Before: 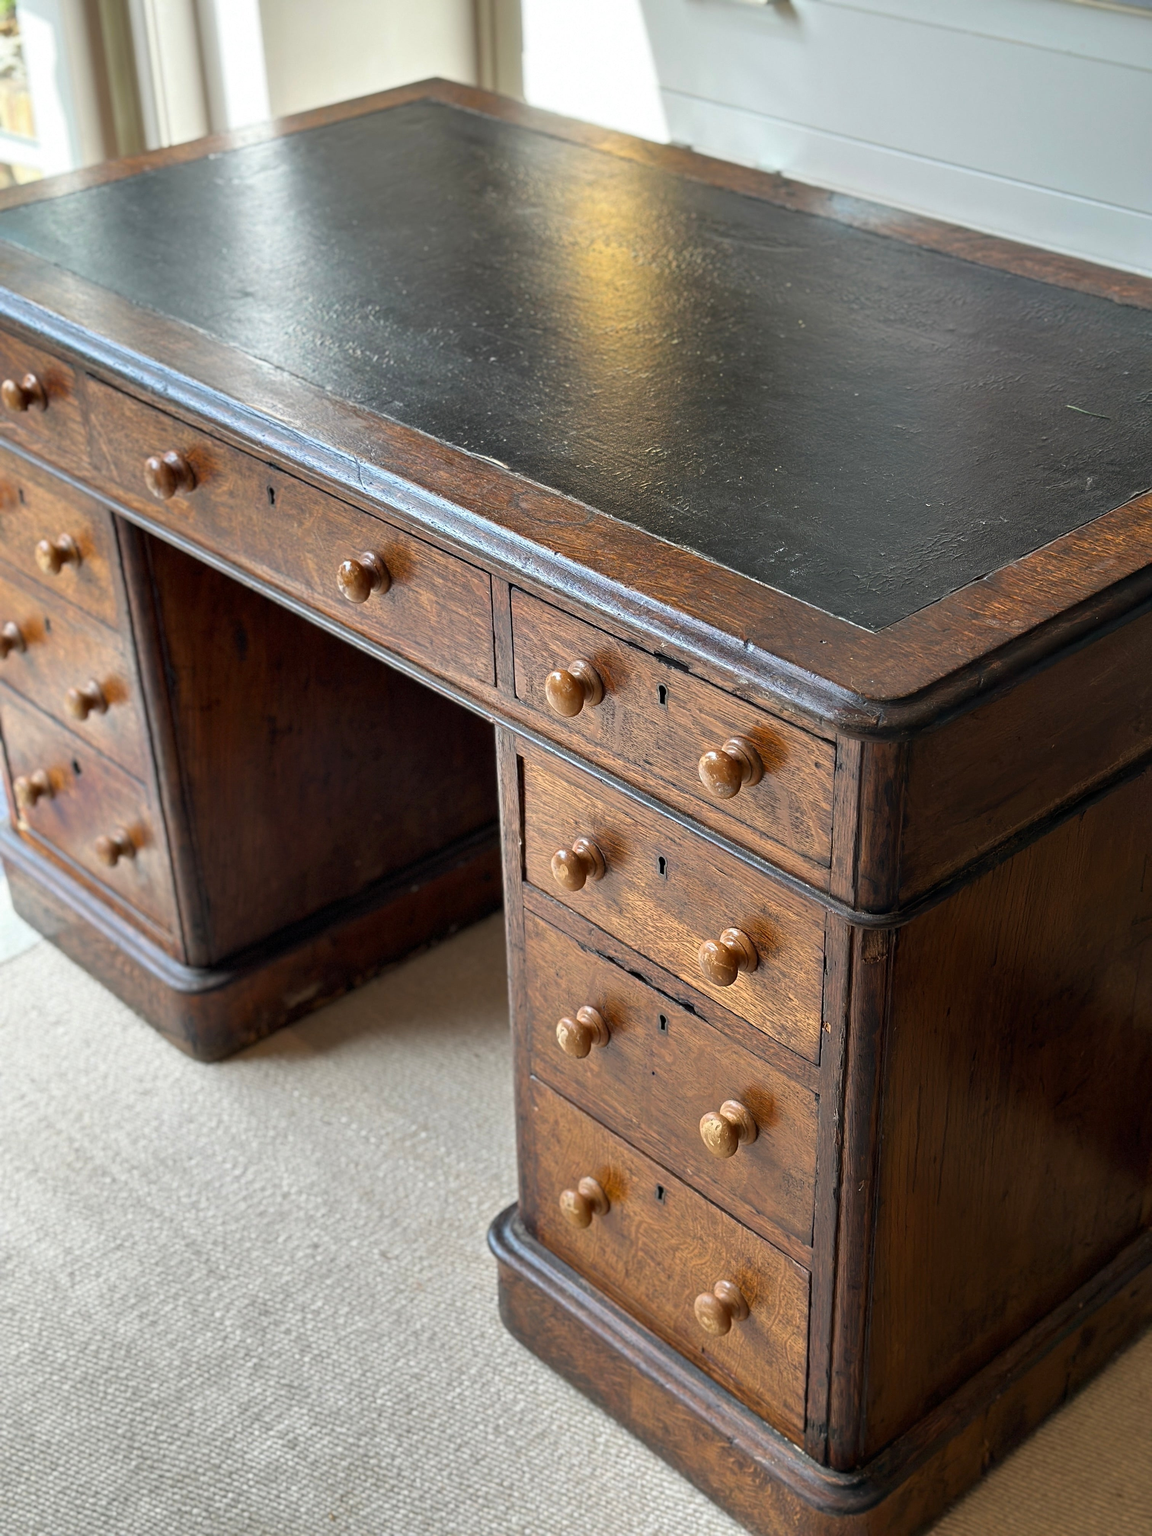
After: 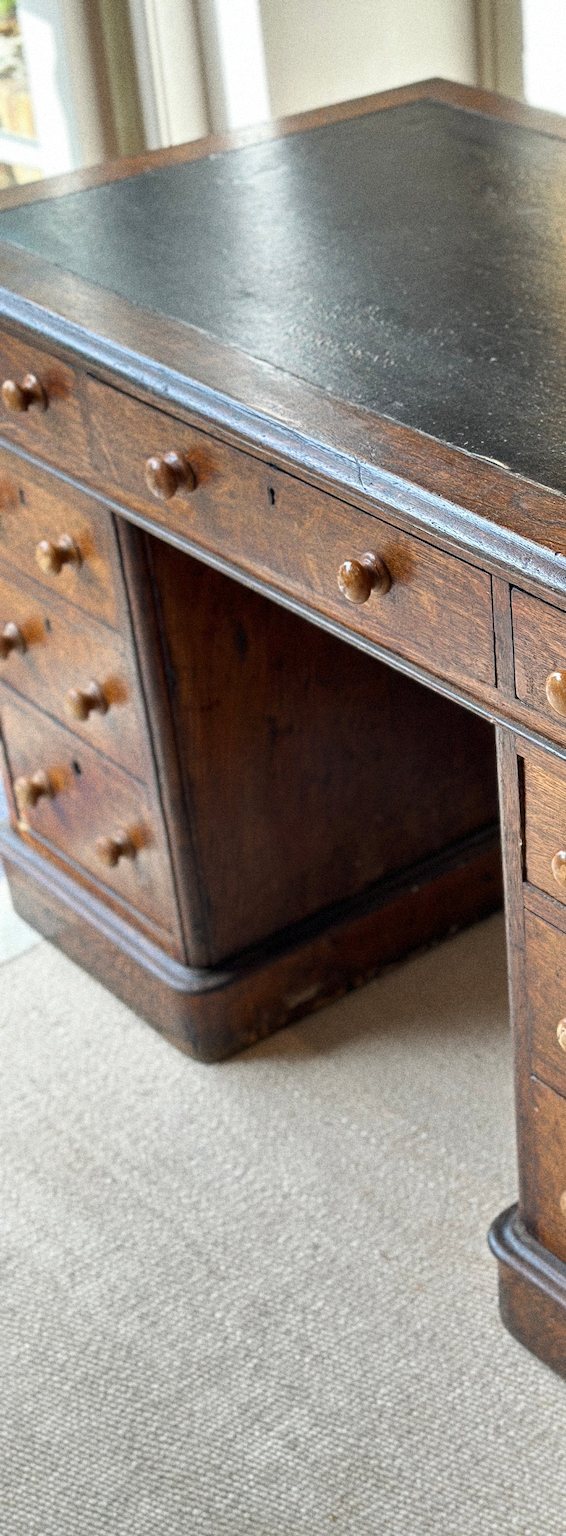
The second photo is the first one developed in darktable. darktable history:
grain: coarseness 14.49 ISO, strength 48.04%, mid-tones bias 35%
crop and rotate: left 0%, top 0%, right 50.845%
